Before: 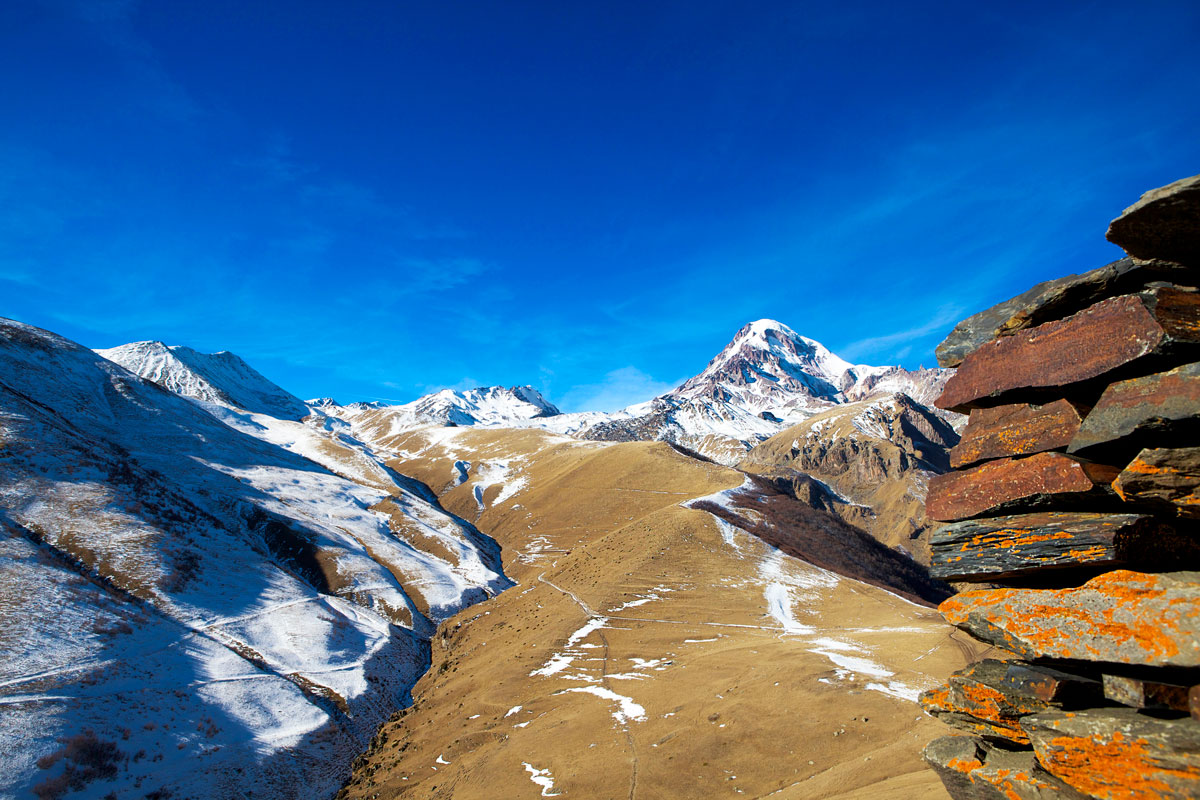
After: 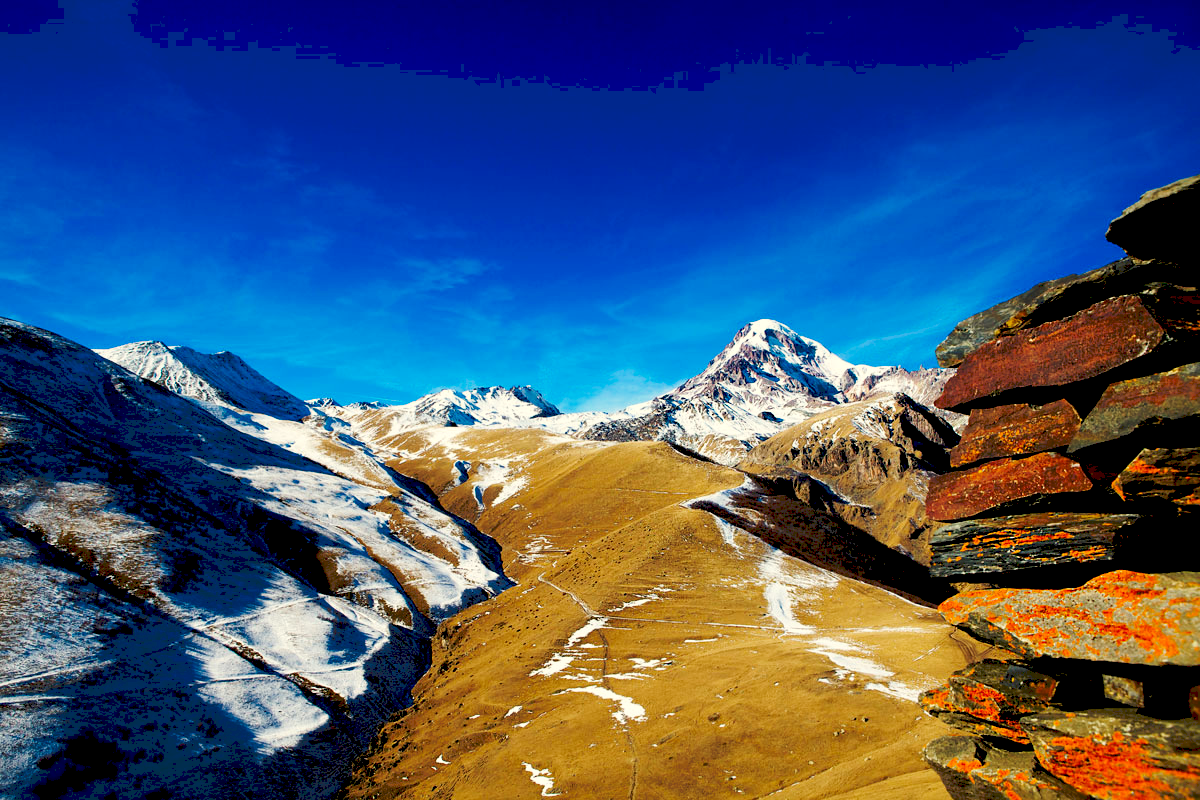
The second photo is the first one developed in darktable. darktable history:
exposure: black level correction 0.047, exposure 0.013 EV, compensate highlight preservation false
white balance: red 1.029, blue 0.92
tone curve: curves: ch0 [(0, 0) (0.003, 0.161) (0.011, 0.161) (0.025, 0.161) (0.044, 0.161) (0.069, 0.161) (0.1, 0.161) (0.136, 0.163) (0.177, 0.179) (0.224, 0.207) (0.277, 0.243) (0.335, 0.292) (0.399, 0.361) (0.468, 0.452) (0.543, 0.547) (0.623, 0.638) (0.709, 0.731) (0.801, 0.826) (0.898, 0.911) (1, 1)], preserve colors none
